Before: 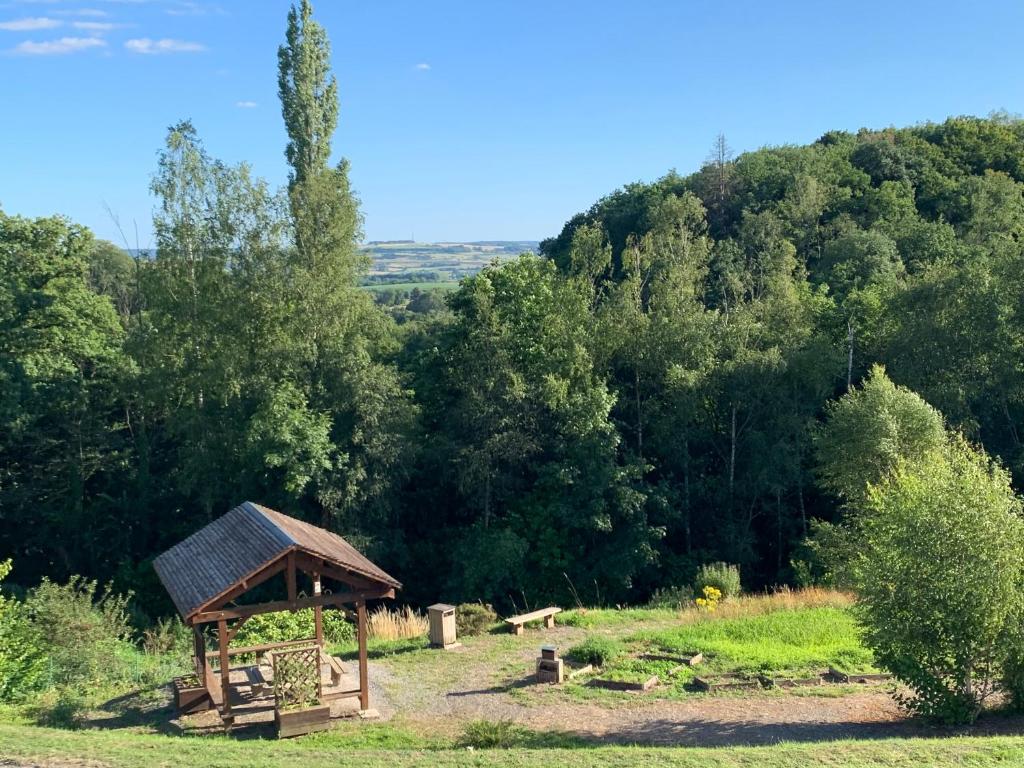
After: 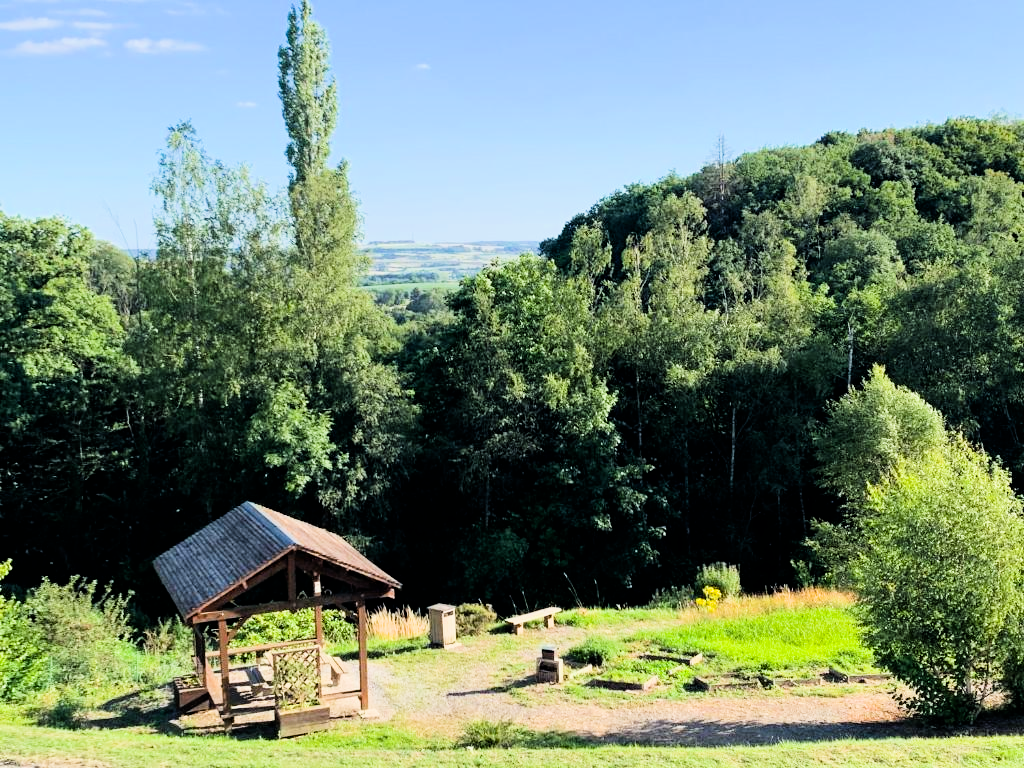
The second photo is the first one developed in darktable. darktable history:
color balance rgb: perceptual saturation grading › global saturation 20%
filmic rgb: black relative exposure -5 EV, hardness 2.88, contrast 1.5, highlights saturation mix -10%
exposure: black level correction 0, exposure 0.7 EV, compensate highlight preservation false
